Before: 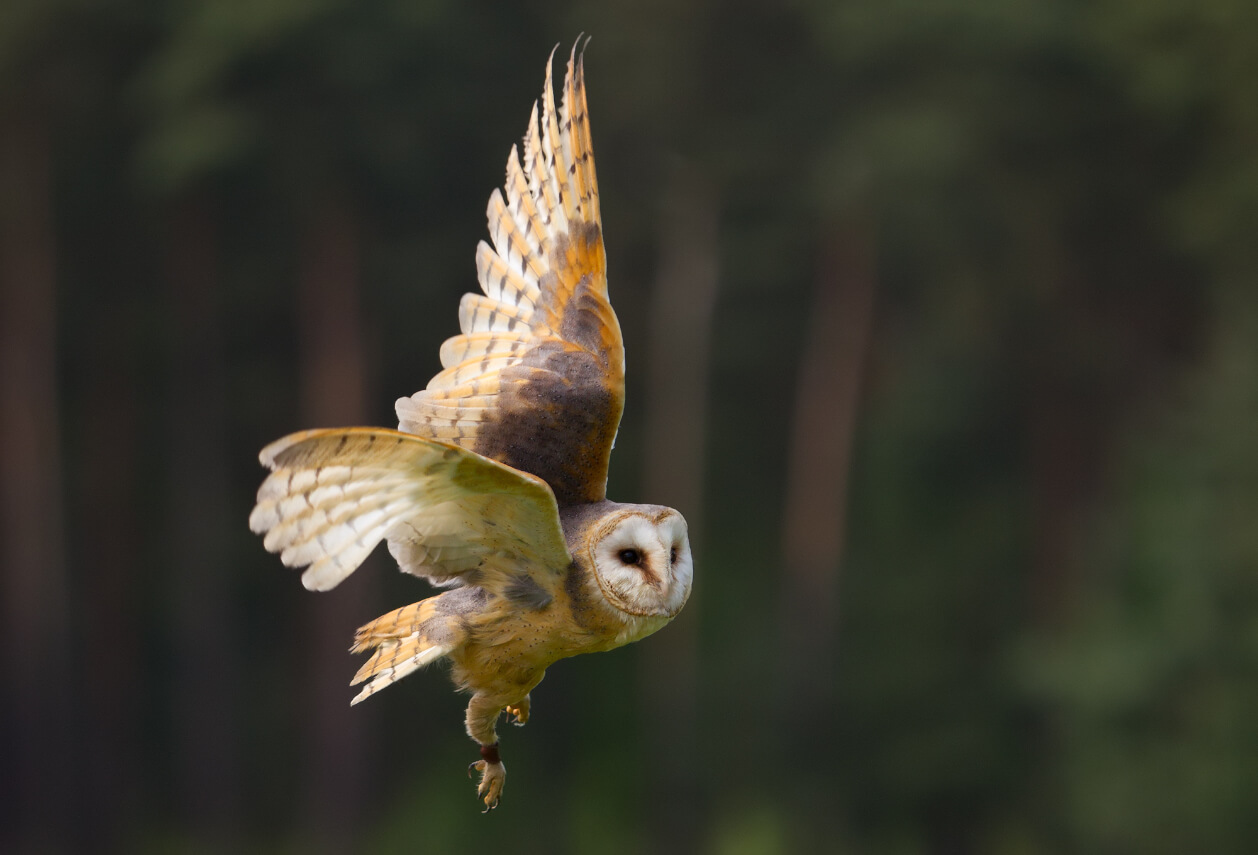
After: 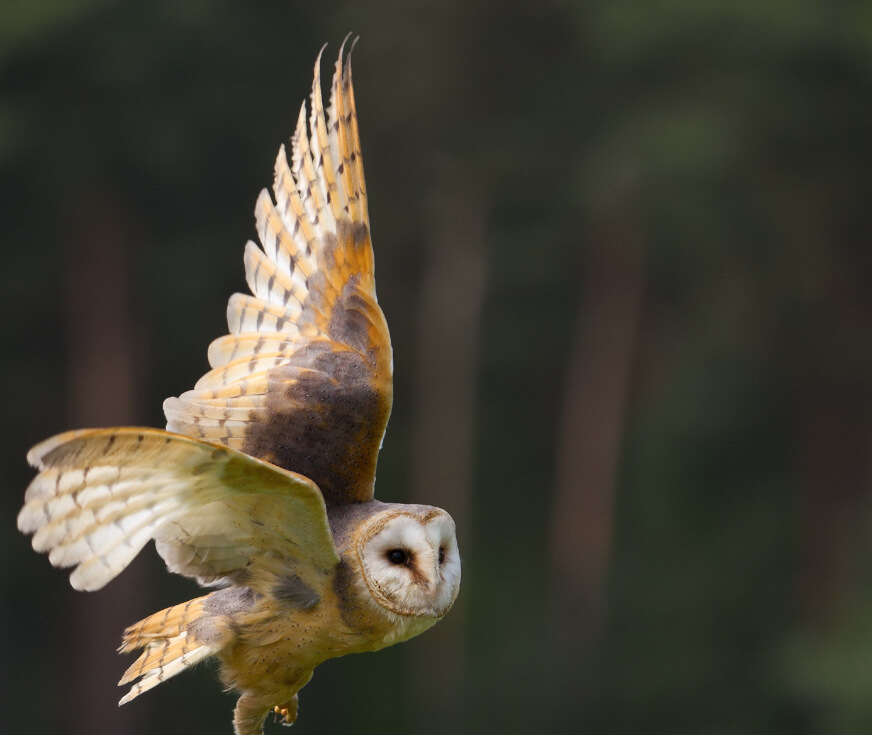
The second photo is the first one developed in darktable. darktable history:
contrast brightness saturation: saturation -0.05
crop: left 18.479%, right 12.2%, bottom 13.971%
